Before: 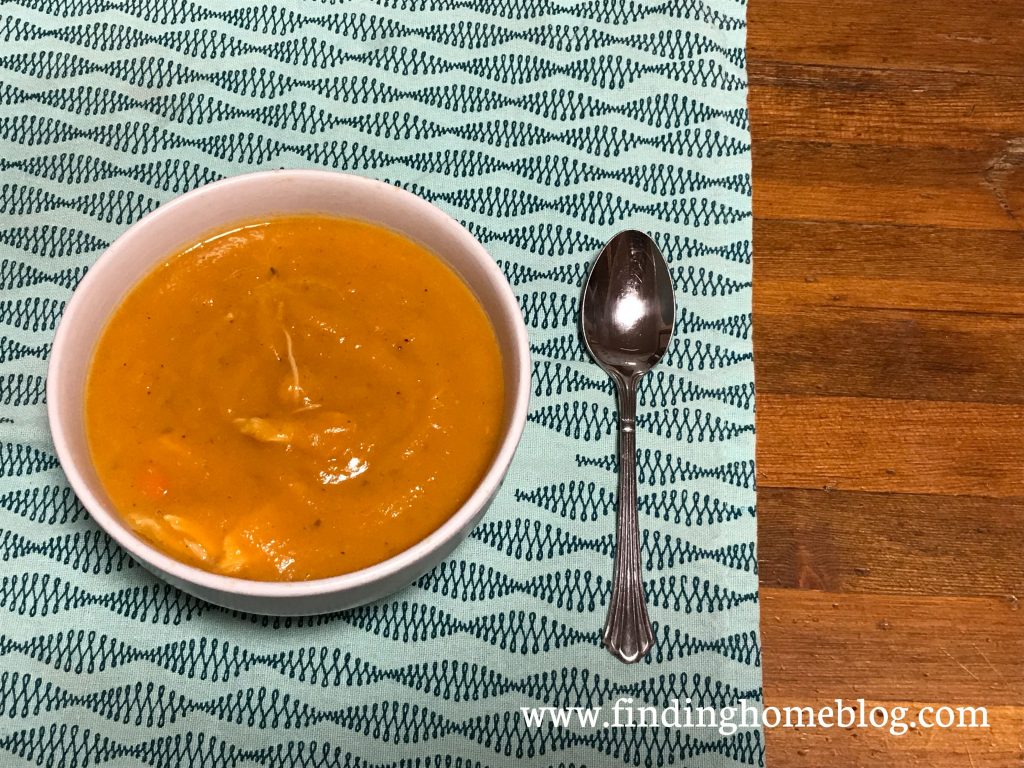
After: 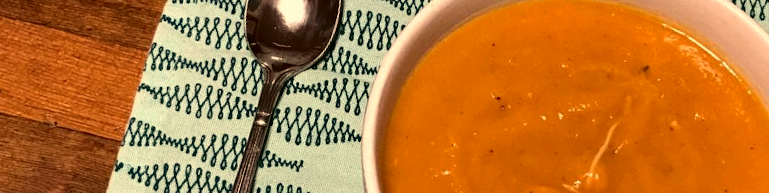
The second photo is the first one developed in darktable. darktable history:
shadows and highlights: low approximation 0.01, soften with gaussian
crop and rotate: angle 16.12°, top 30.835%, bottom 35.653%
fill light: exposure -2 EV, width 8.6
white balance: red 1.123, blue 0.83
